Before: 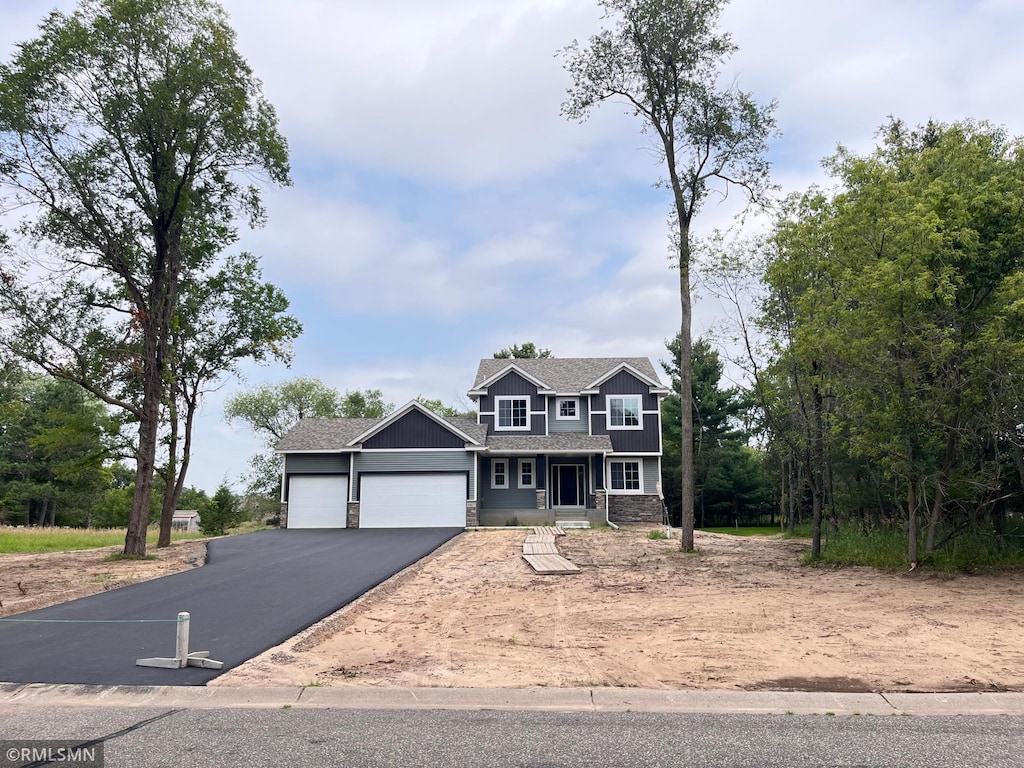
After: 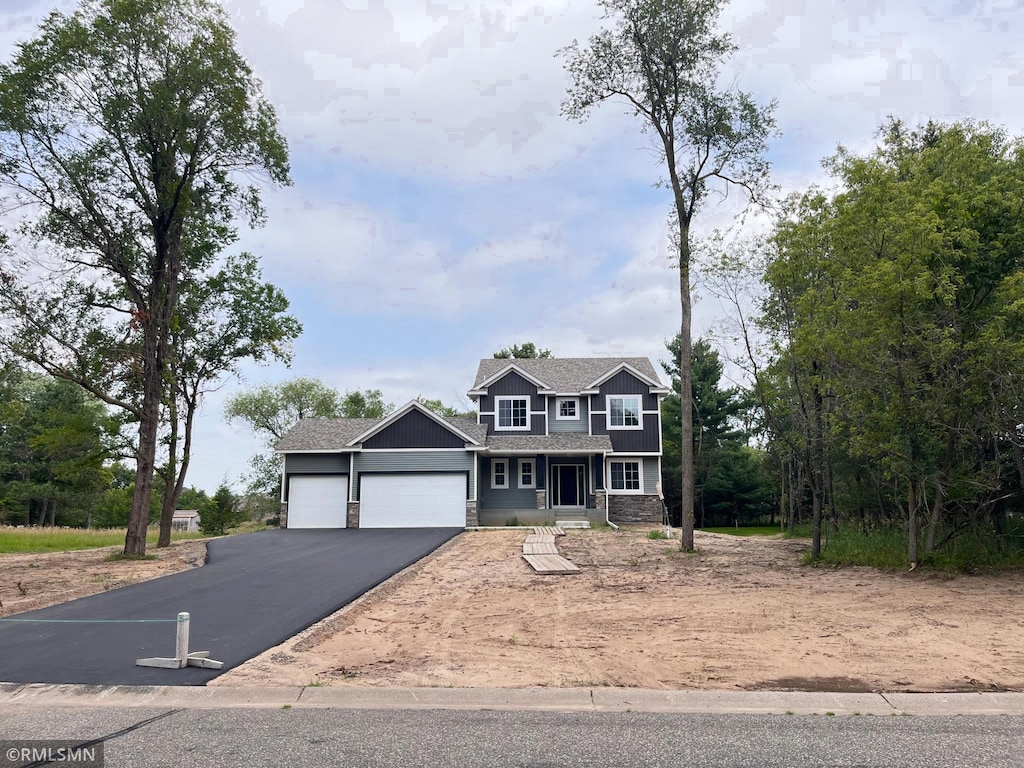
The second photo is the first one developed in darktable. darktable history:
contrast brightness saturation: saturation -0.047
color zones: curves: ch0 [(0.27, 0.396) (0.563, 0.504) (0.75, 0.5) (0.787, 0.307)]
